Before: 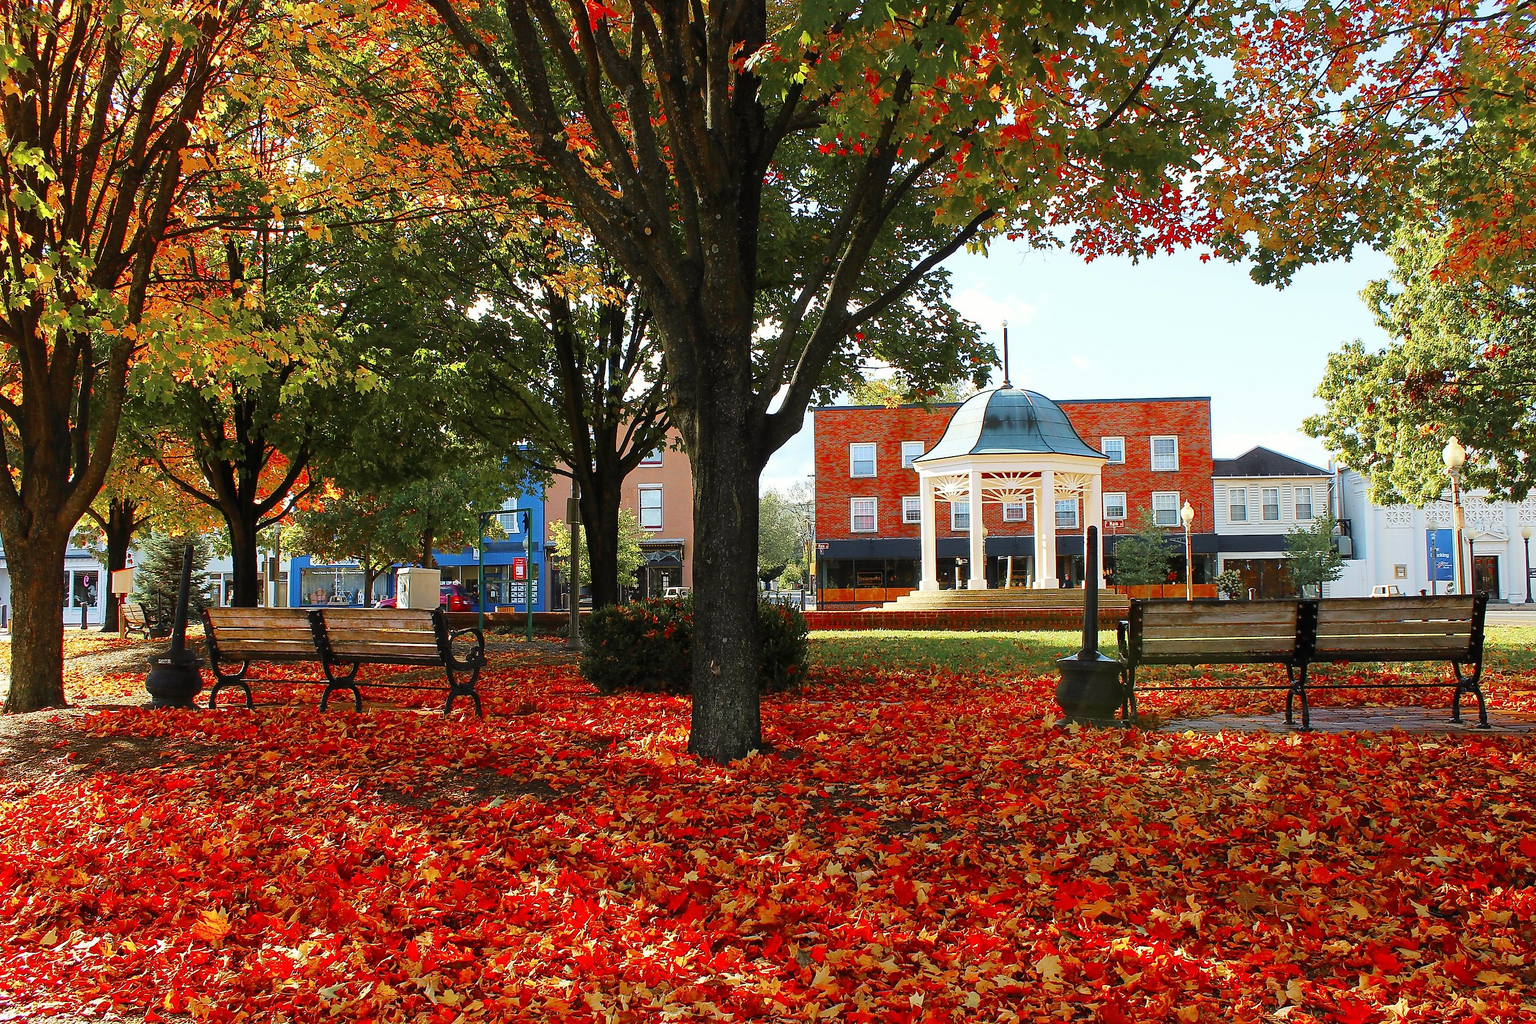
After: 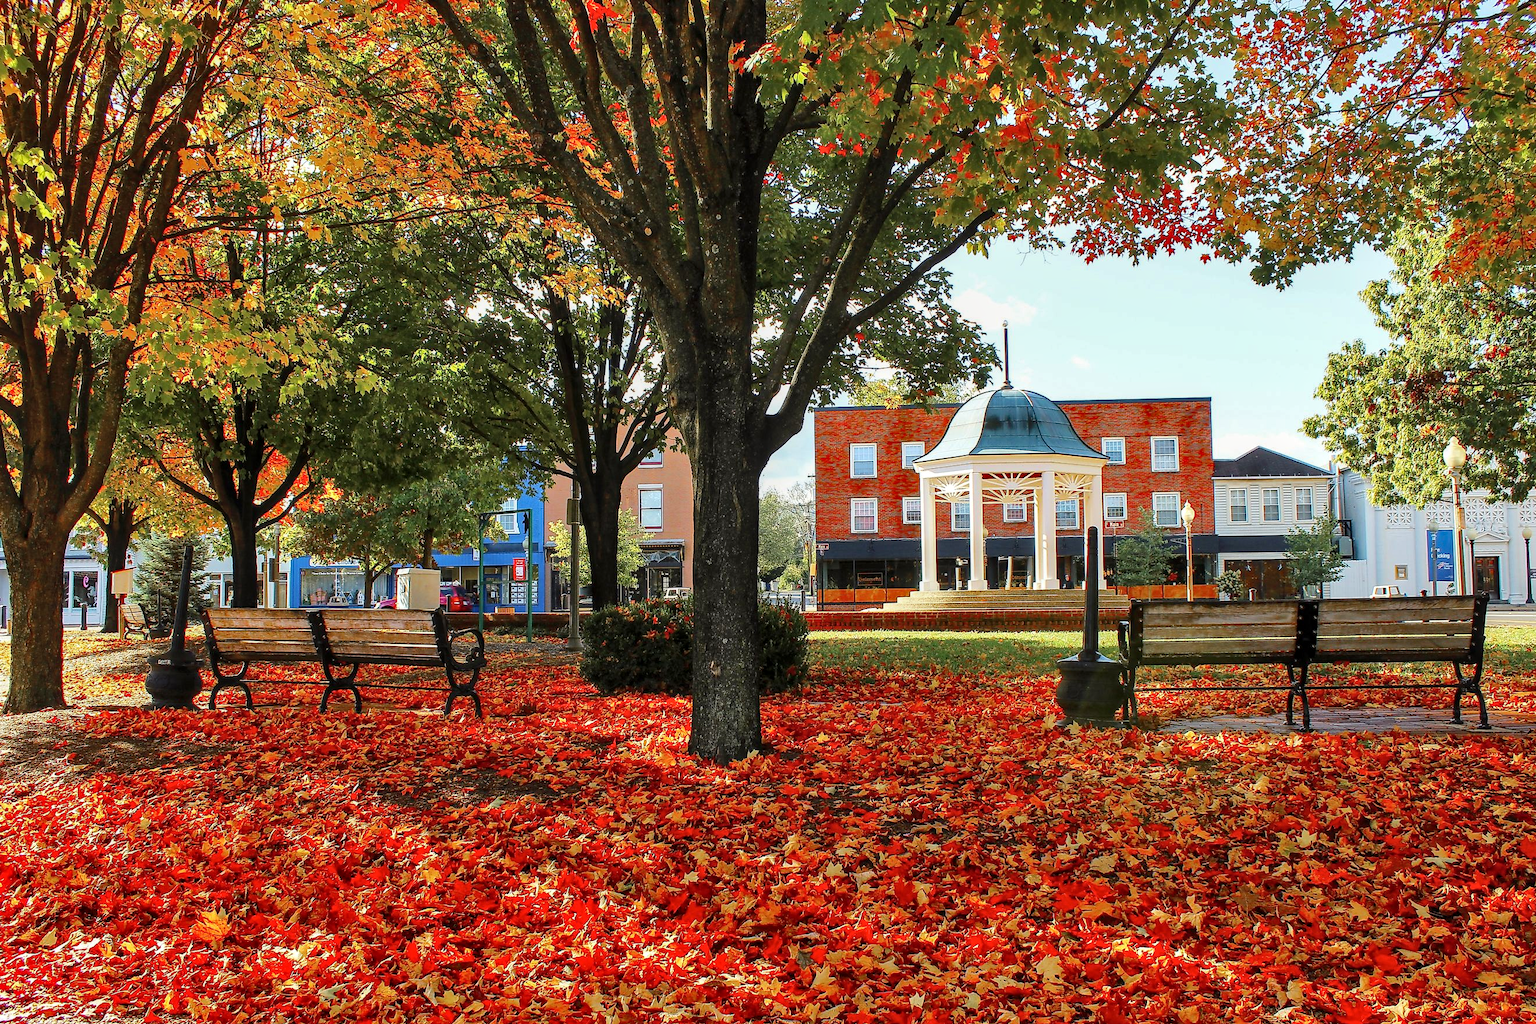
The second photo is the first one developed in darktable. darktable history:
haze removal: adaptive false
local contrast: on, module defaults
shadows and highlights: low approximation 0.01, soften with gaussian
crop: left 0.071%
